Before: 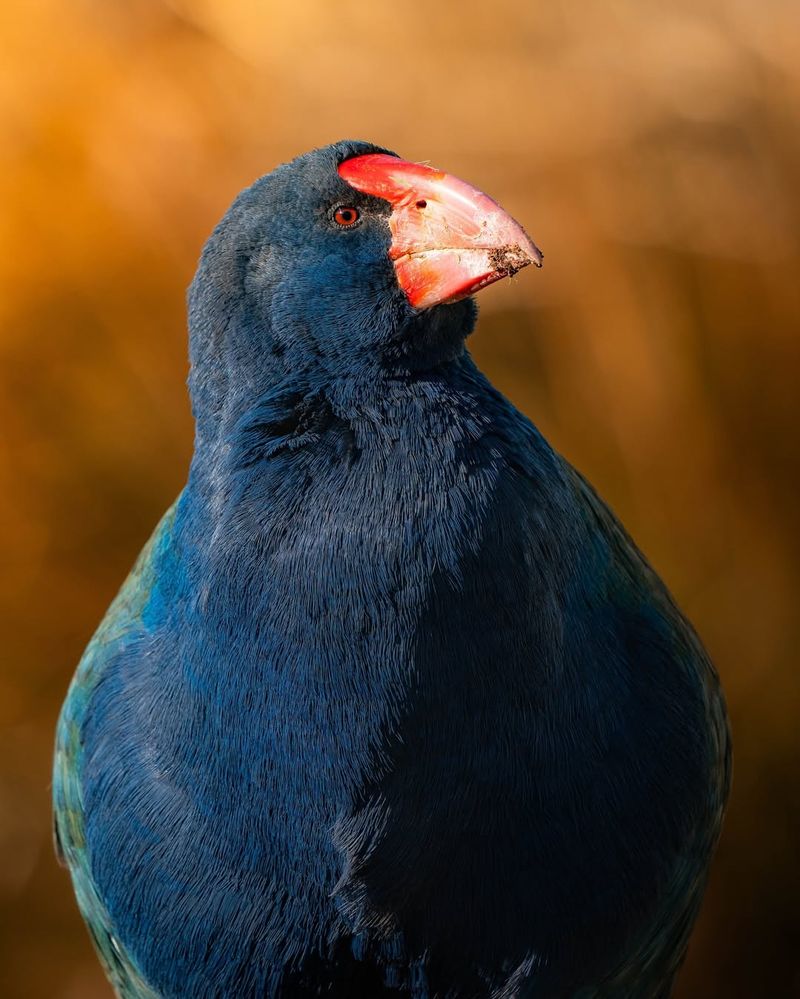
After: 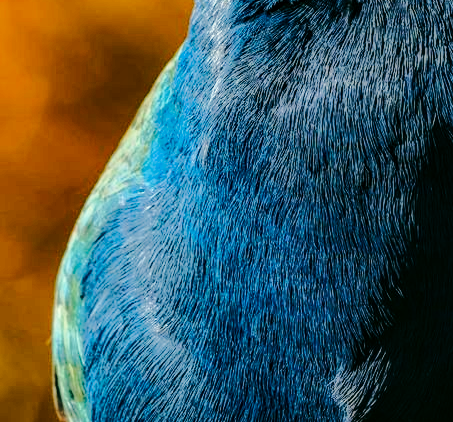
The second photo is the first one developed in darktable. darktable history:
crop: top 44.714%, right 43.334%, bottom 13.027%
tone curve: curves: ch0 [(0, 0) (0.104, 0.061) (0.239, 0.201) (0.327, 0.317) (0.401, 0.443) (0.489, 0.566) (0.65, 0.68) (0.832, 0.858) (1, 0.977)]; ch1 [(0, 0) (0.161, 0.092) (0.35, 0.33) (0.379, 0.401) (0.447, 0.476) (0.495, 0.499) (0.515, 0.518) (0.534, 0.557) (0.602, 0.625) (0.712, 0.706) (1, 1)]; ch2 [(0, 0) (0.359, 0.372) (0.437, 0.437) (0.502, 0.501) (0.55, 0.534) (0.592, 0.601) (0.647, 0.64) (1, 1)], color space Lab, linked channels, preserve colors none
local contrast: detail 130%
color correction: highlights a* -0.391, highlights b* 9.36, shadows a* -9.14, shadows b* 0.743
base curve: curves: ch0 [(0, 0) (0.028, 0.03) (0.121, 0.232) (0.46, 0.748) (0.859, 0.968) (1, 1)], preserve colors none
